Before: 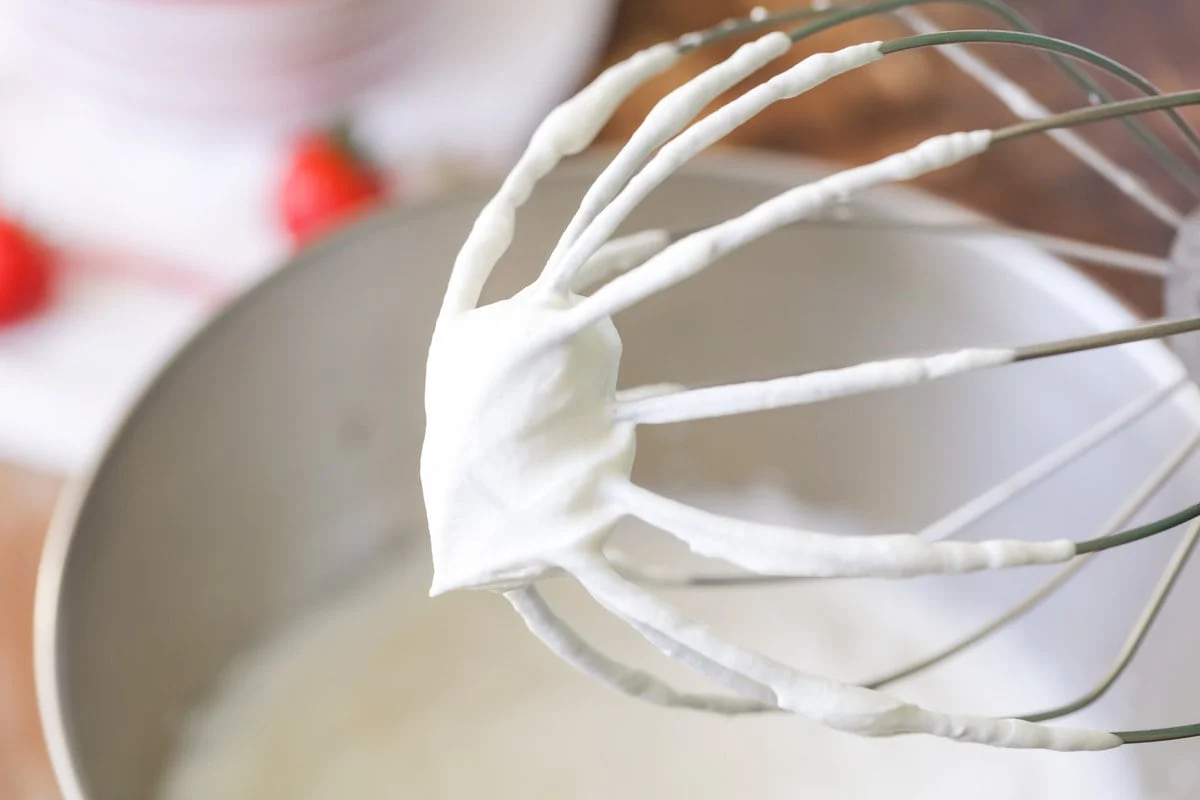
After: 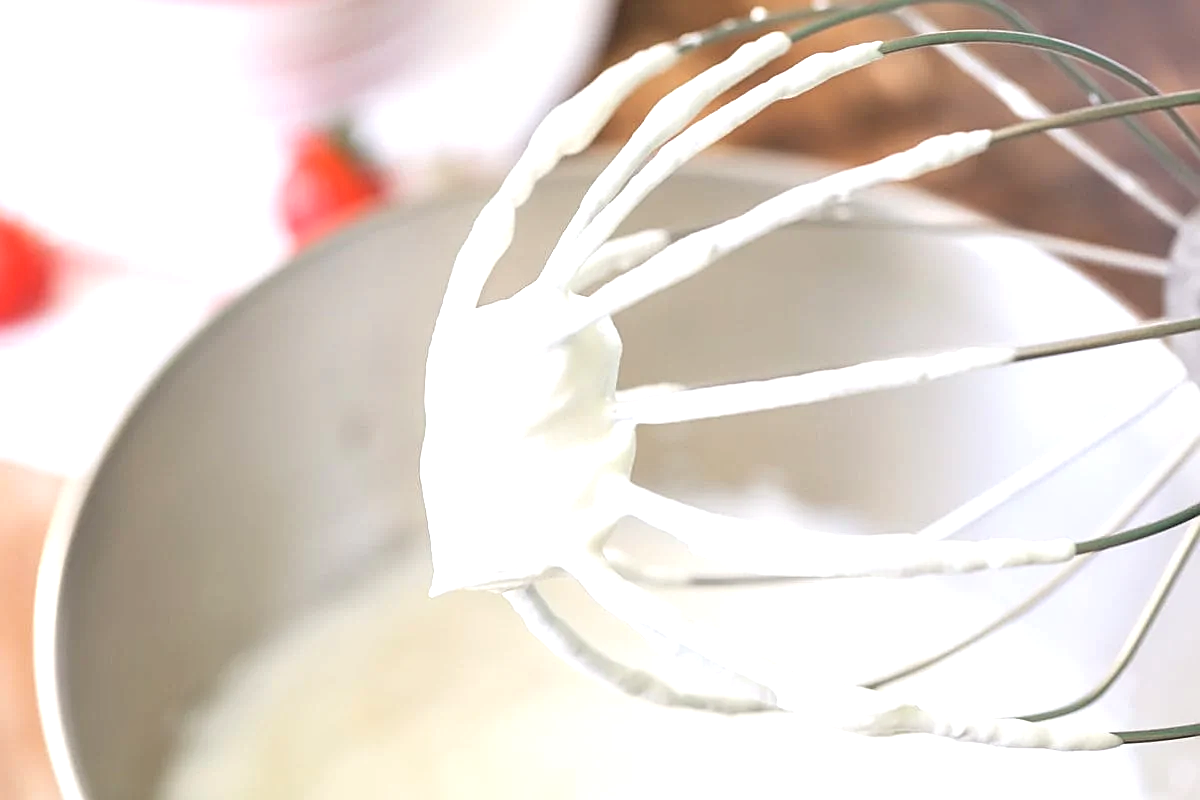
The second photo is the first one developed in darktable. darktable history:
tone equalizer: -8 EV -0.787 EV, -7 EV -0.687 EV, -6 EV -0.622 EV, -5 EV -0.398 EV, -3 EV 0.393 EV, -2 EV 0.6 EV, -1 EV 0.695 EV, +0 EV 0.73 EV
contrast brightness saturation: saturation -0.069
sharpen: on, module defaults
